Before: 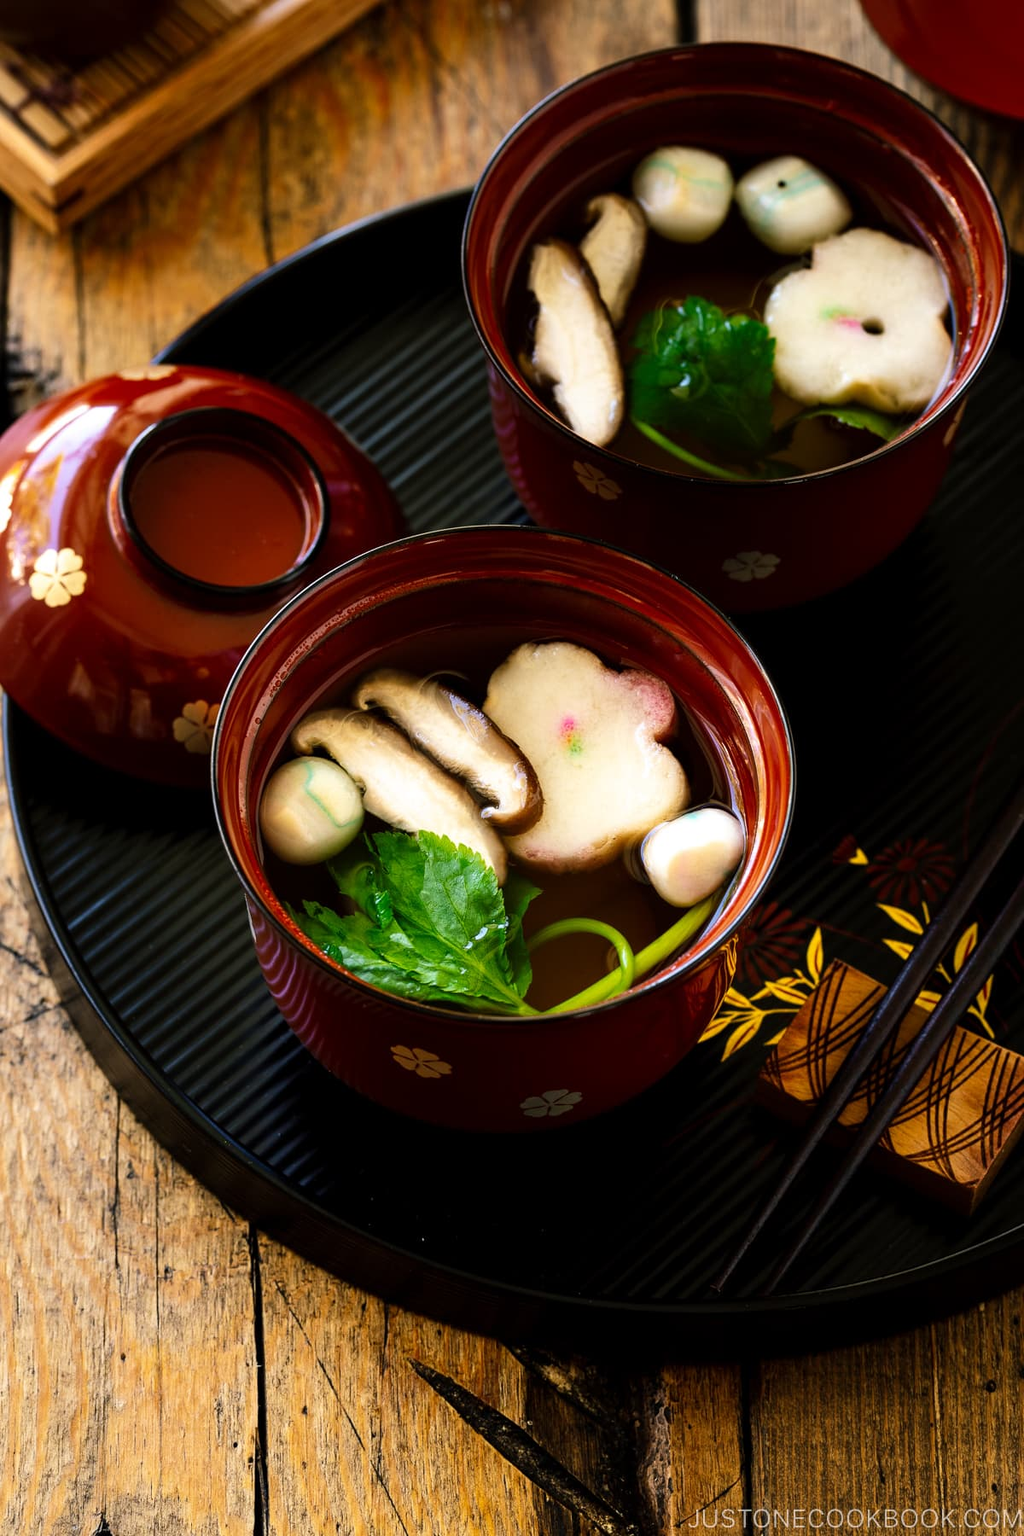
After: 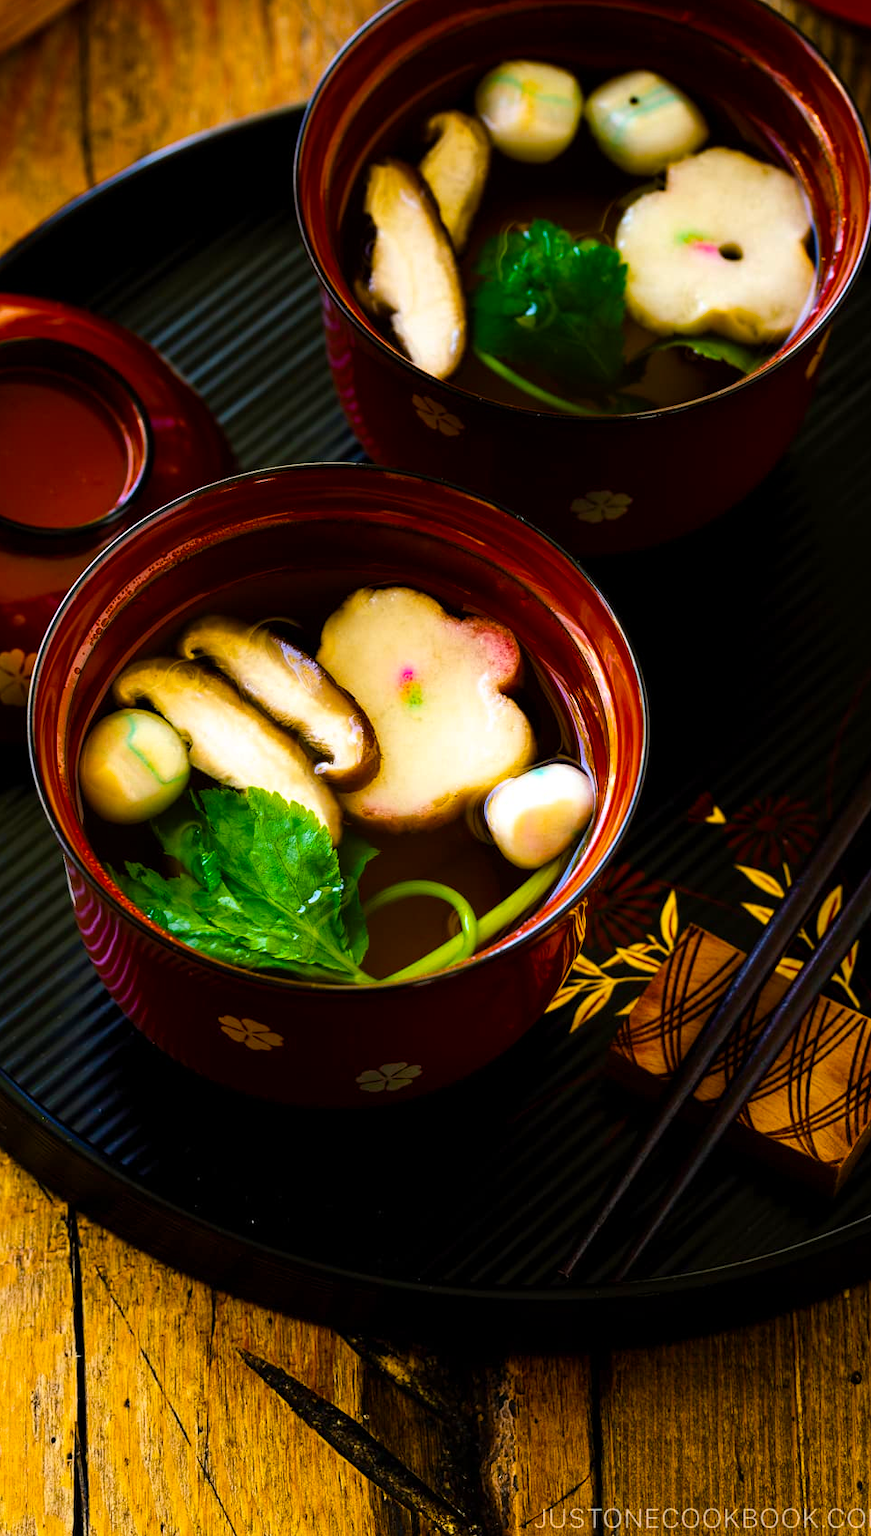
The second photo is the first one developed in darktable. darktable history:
color balance rgb: linear chroma grading › shadows 9.6%, linear chroma grading › highlights 10.606%, linear chroma grading › global chroma 15.339%, linear chroma grading › mid-tones 14.98%, perceptual saturation grading › global saturation 30.071%, global vibrance 10.008%
crop and rotate: left 18.094%, top 5.853%, right 1.791%
